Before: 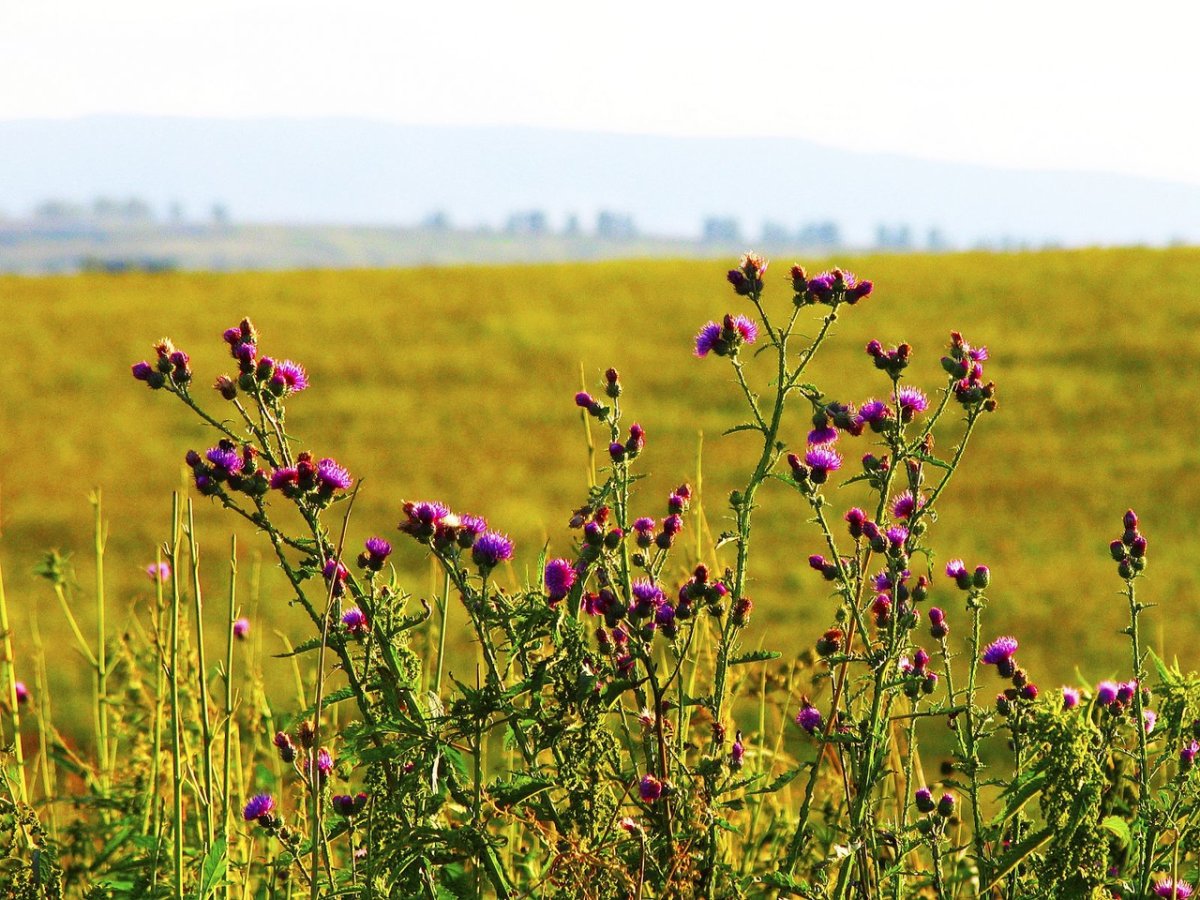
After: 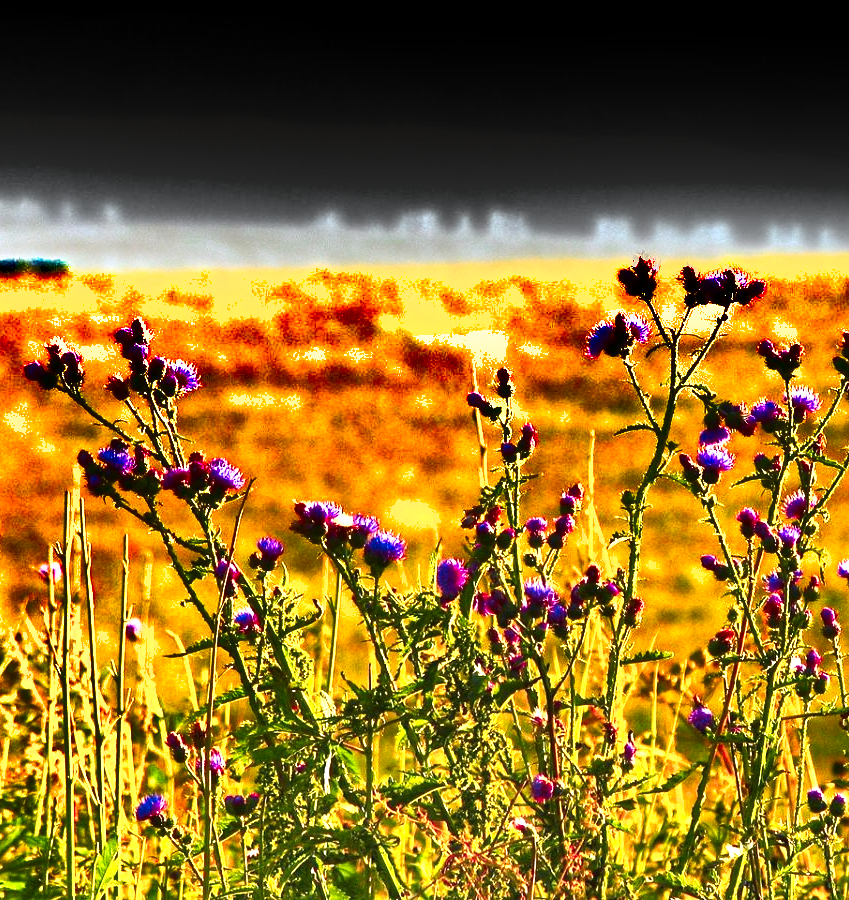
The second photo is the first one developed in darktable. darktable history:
crop and rotate: left 9.061%, right 20.142%
exposure: black level correction 0, exposure 1.379 EV, compensate exposure bias true, compensate highlight preservation false
shadows and highlights: shadows 24.5, highlights -78.15, soften with gaussian
color zones: curves: ch1 [(0.235, 0.558) (0.75, 0.5)]; ch2 [(0.25, 0.462) (0.749, 0.457)], mix 25.94%
